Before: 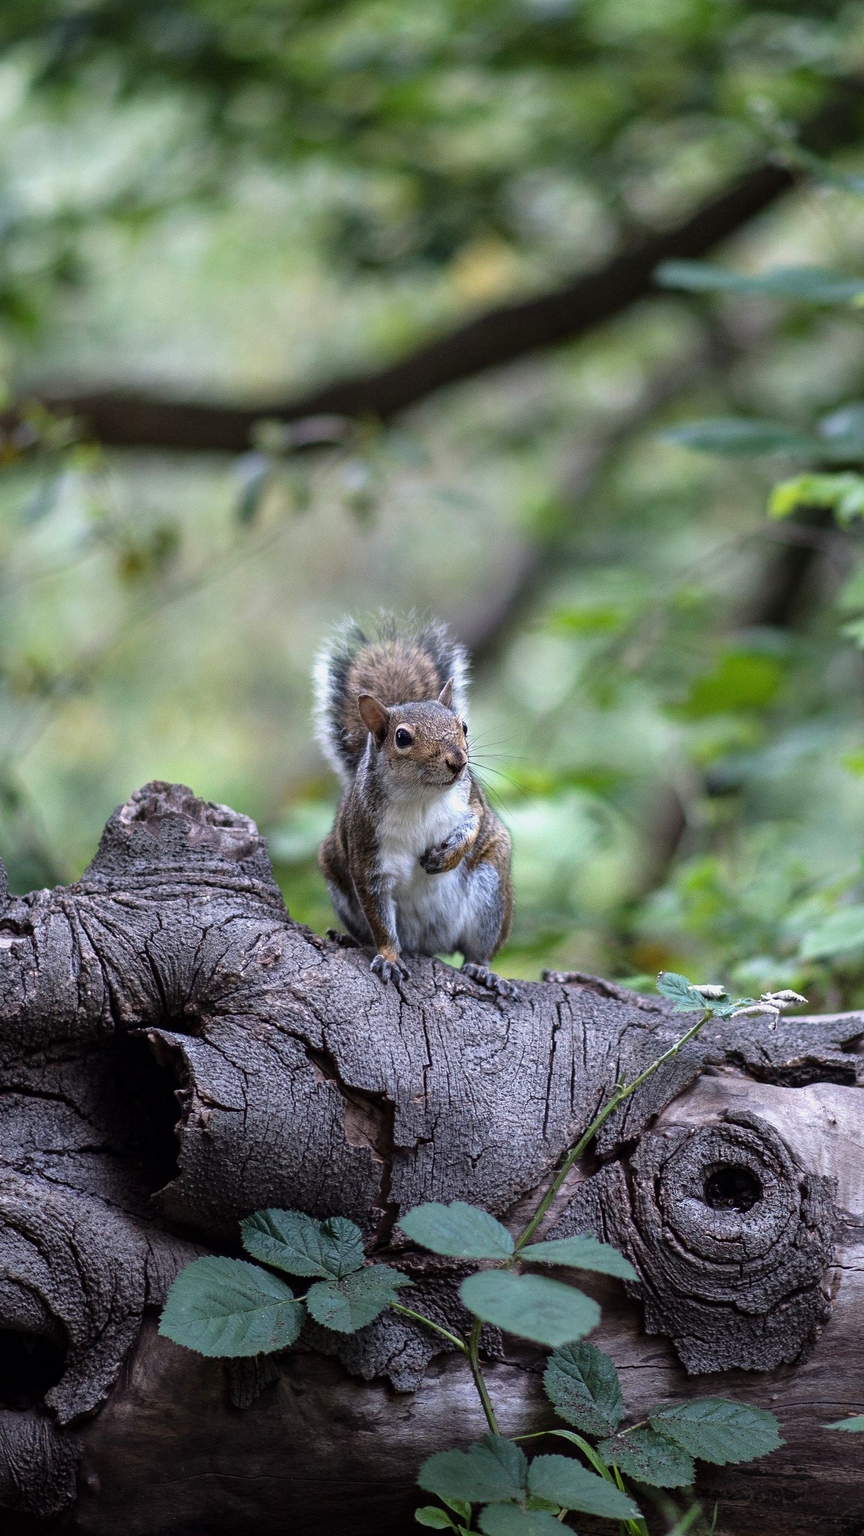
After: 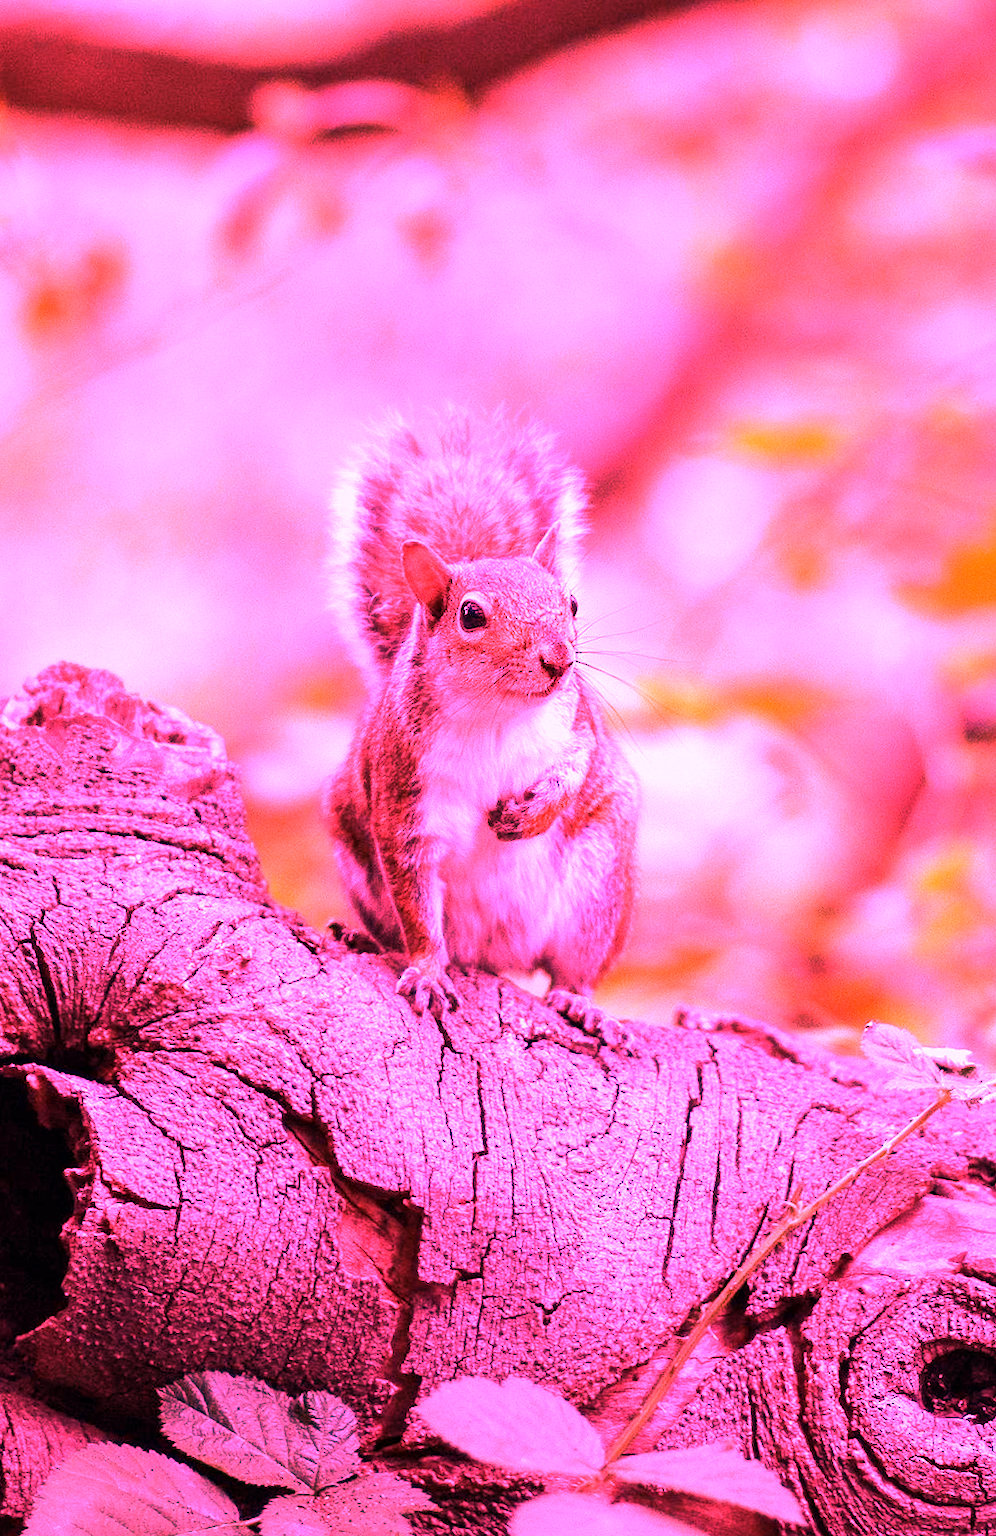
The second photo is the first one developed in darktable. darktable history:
crop and rotate: angle -3.37°, left 9.79%, top 20.73%, right 12.42%, bottom 11.82%
white balance: red 4.26, blue 1.802
